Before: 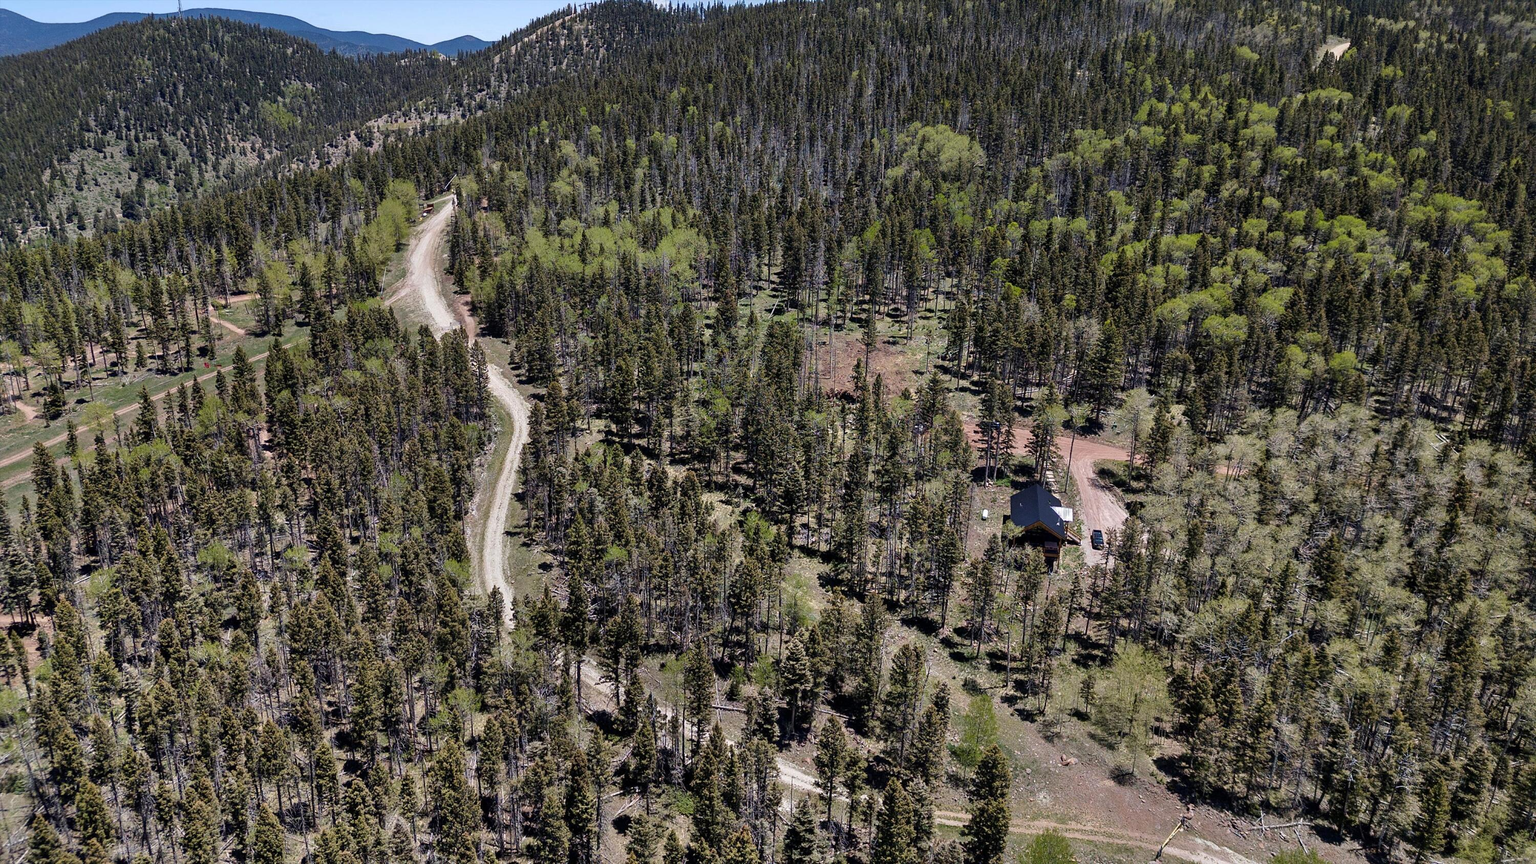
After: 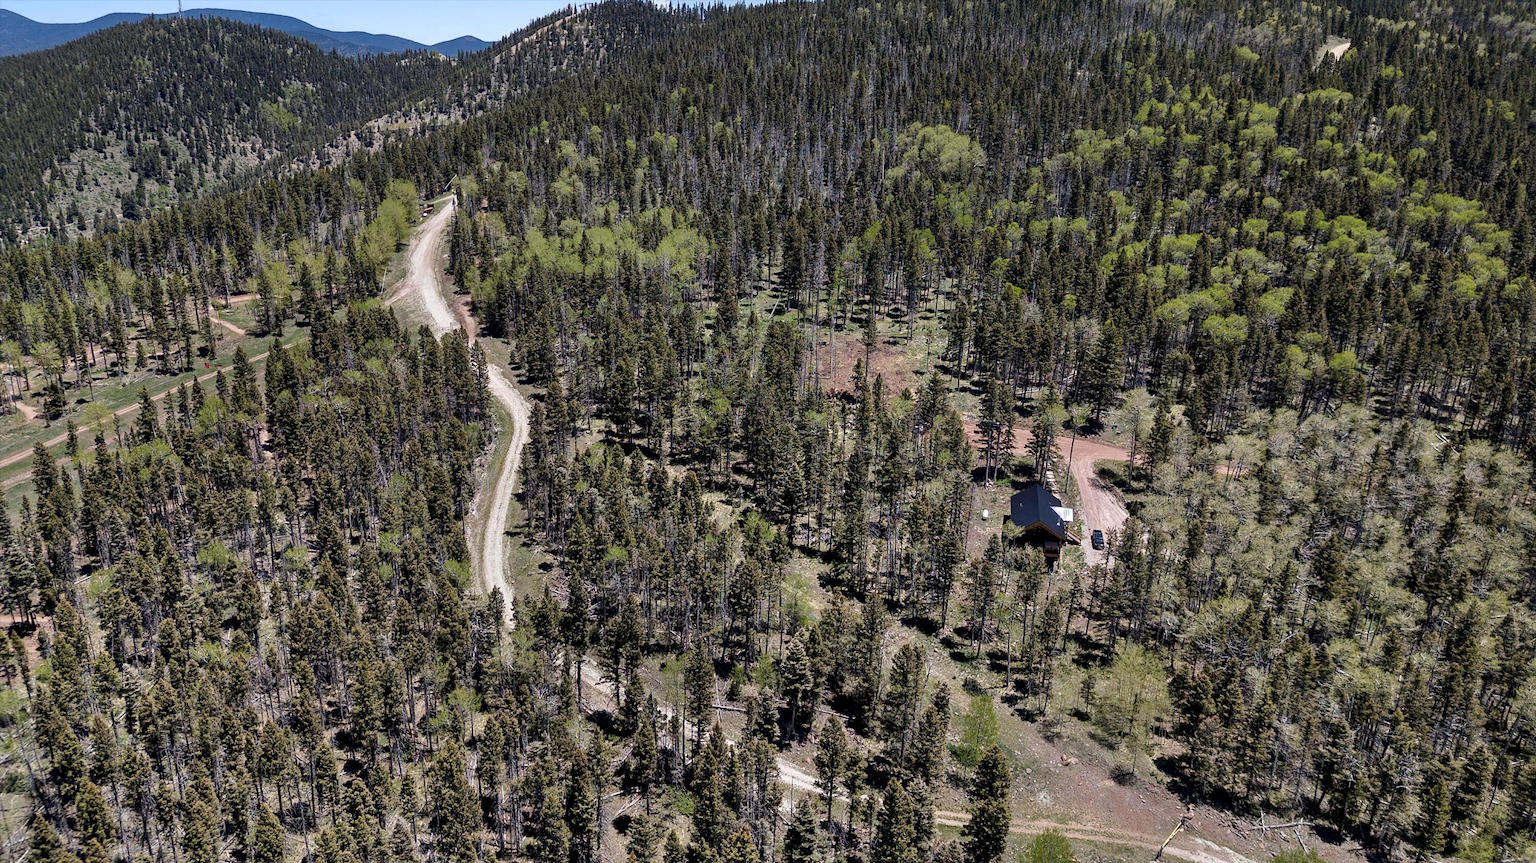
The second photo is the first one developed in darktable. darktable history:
local contrast: highlights 107%, shadows 103%, detail 120%, midtone range 0.2
